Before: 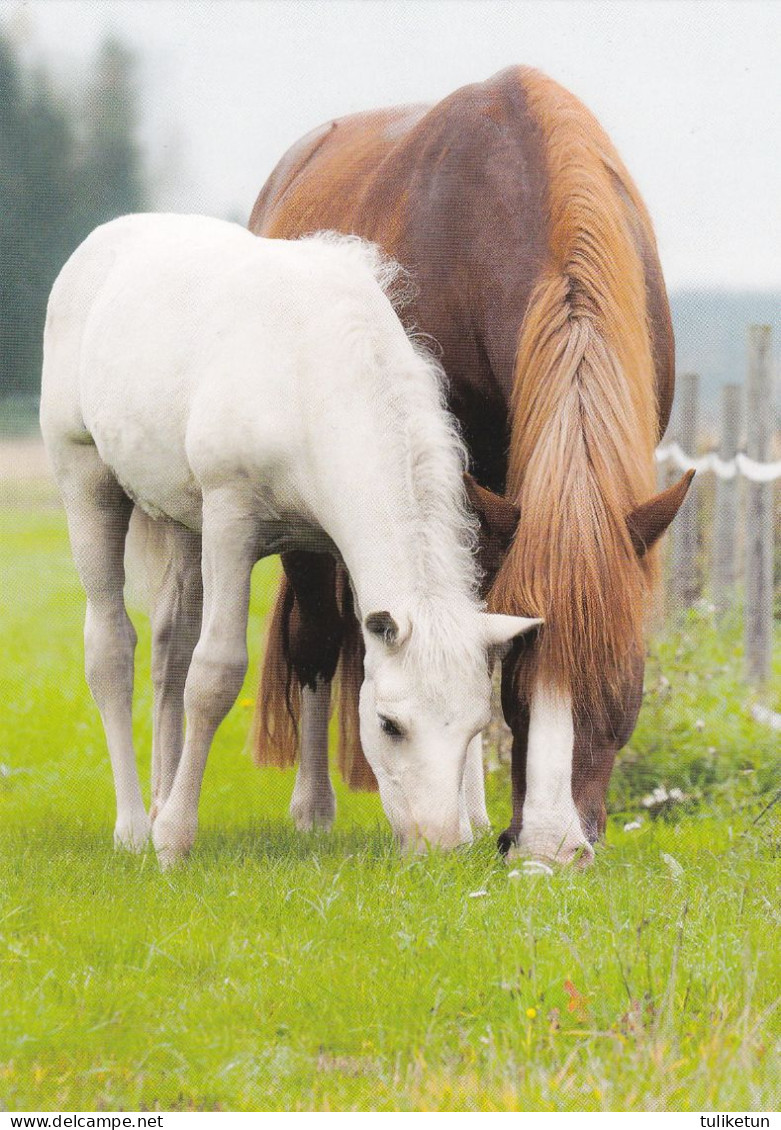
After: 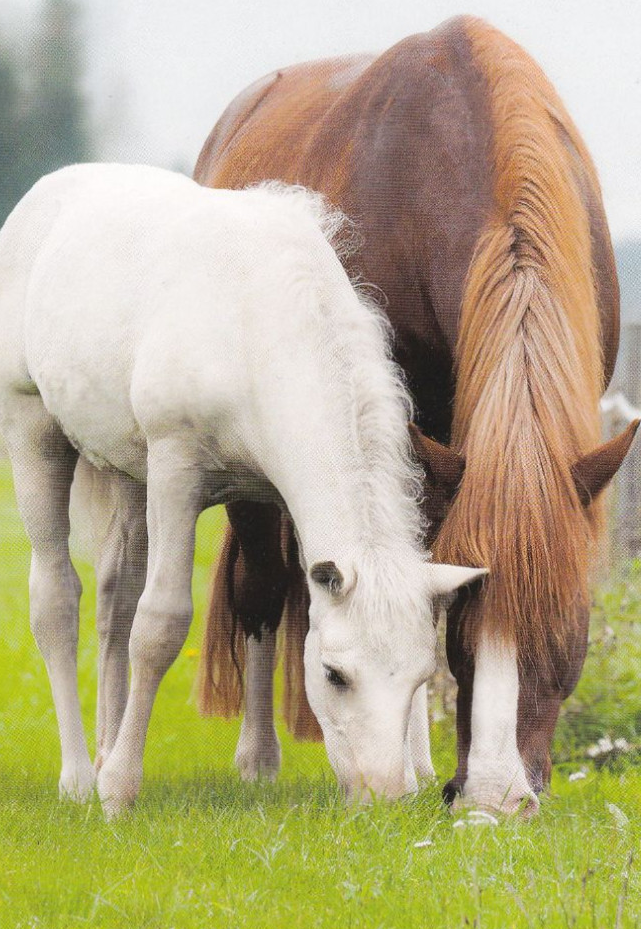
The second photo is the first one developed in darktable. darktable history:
crop and rotate: left 7.282%, top 4.533%, right 10.523%, bottom 13.253%
